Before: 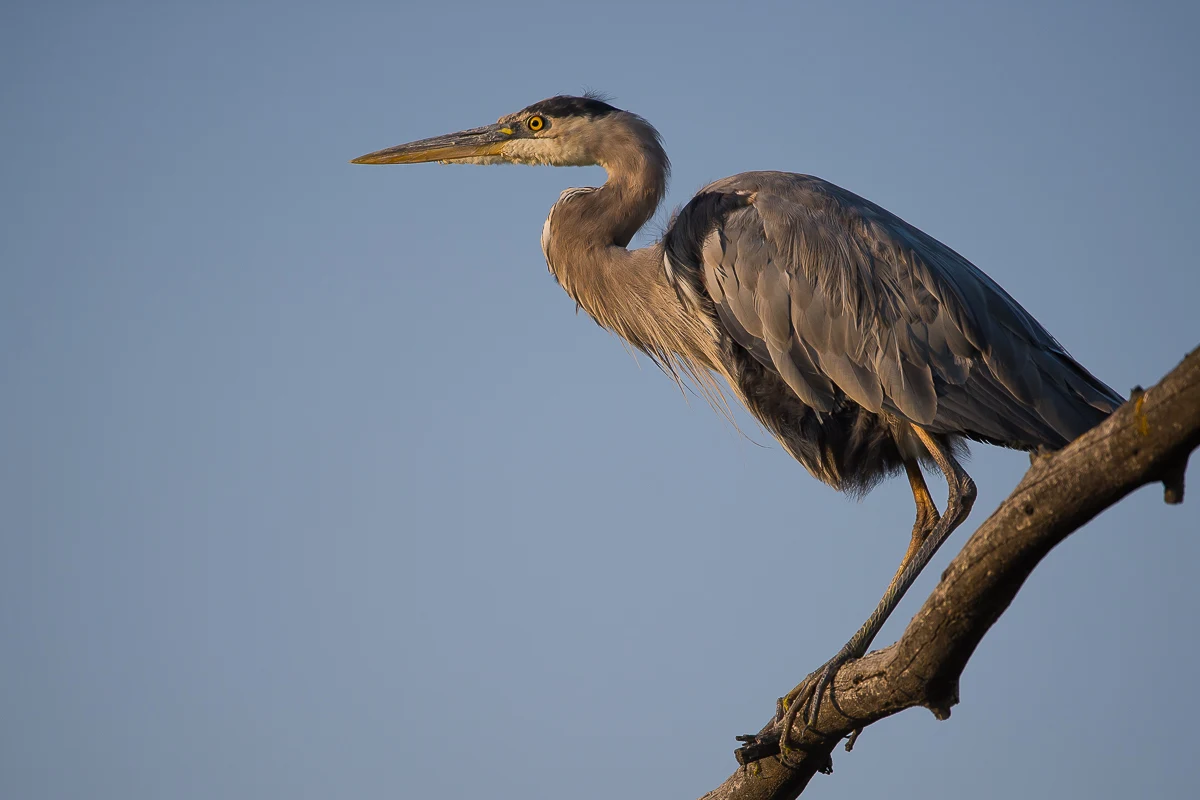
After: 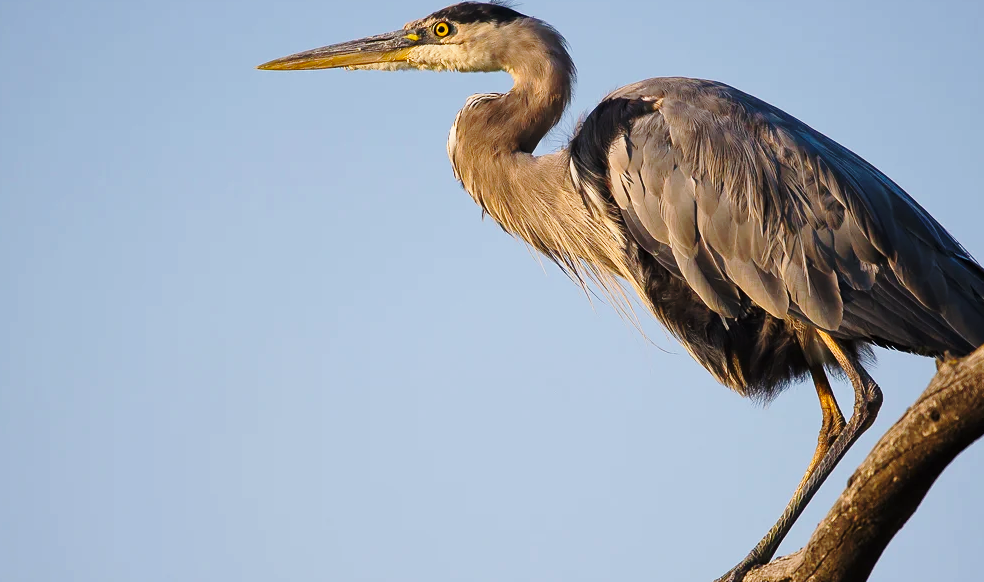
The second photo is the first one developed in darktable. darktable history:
color balance rgb: perceptual saturation grading › global saturation 3.7%, global vibrance 5.56%, contrast 3.24%
crop: left 7.856%, top 11.836%, right 10.12%, bottom 15.387%
base curve: curves: ch0 [(0, 0) (0.028, 0.03) (0.121, 0.232) (0.46, 0.748) (0.859, 0.968) (1, 1)], preserve colors none
